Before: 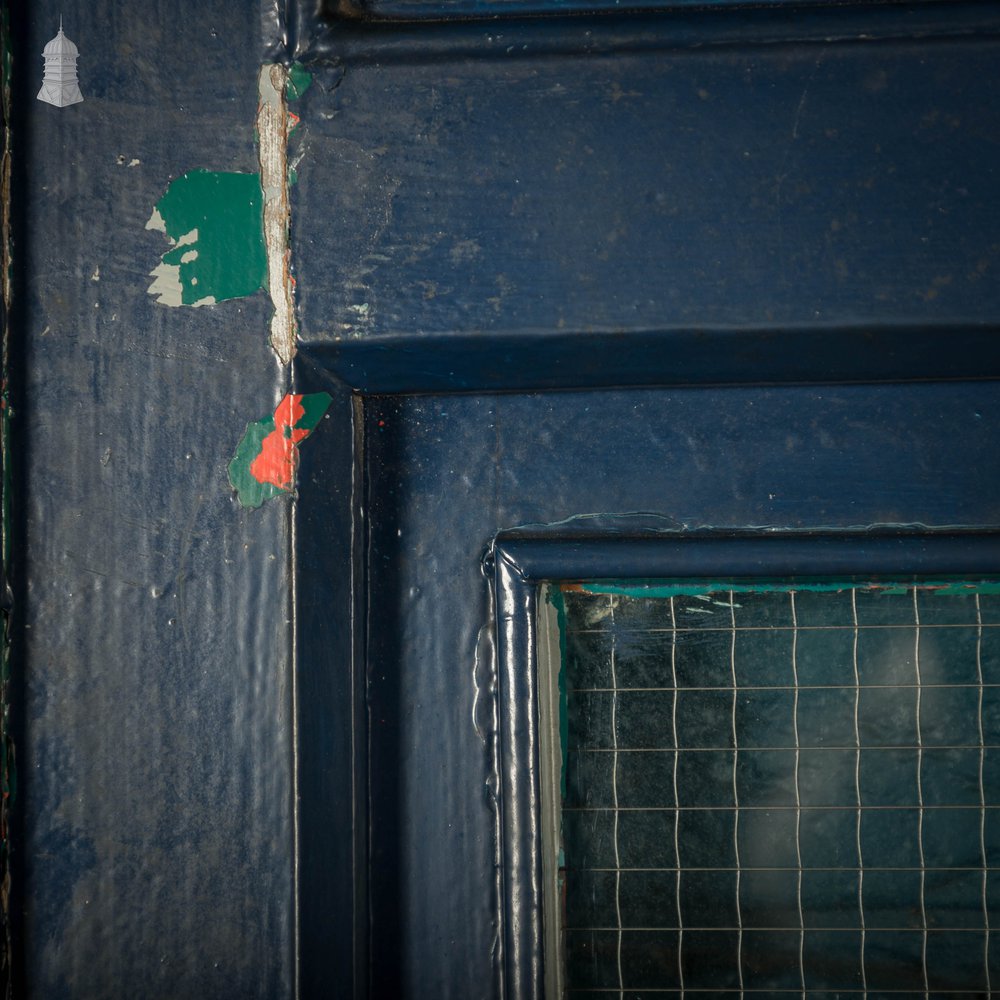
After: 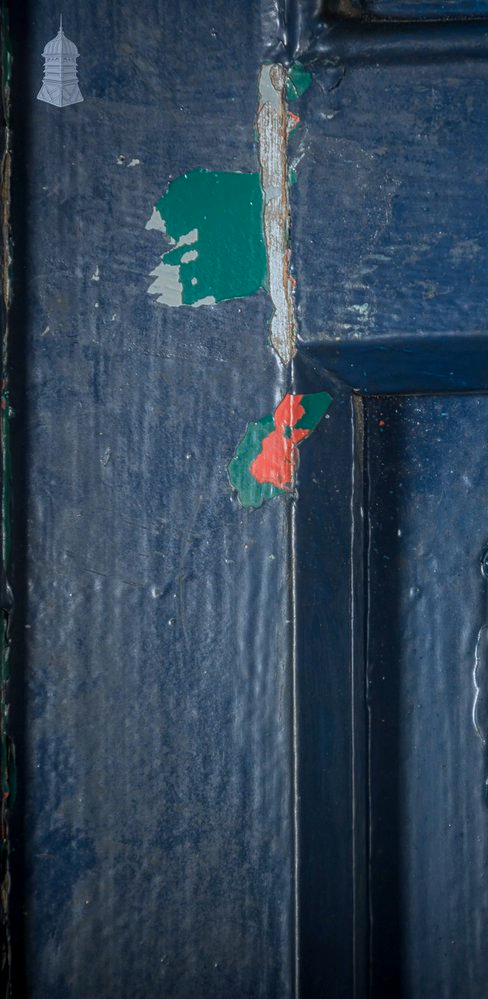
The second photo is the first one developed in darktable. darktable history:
local contrast: highlights 72%, shadows 11%, midtone range 0.196
crop and rotate: left 0.036%, top 0%, right 51.109%
color calibration: x 0.38, y 0.39, temperature 4081.78 K
sharpen: amount 0.217
